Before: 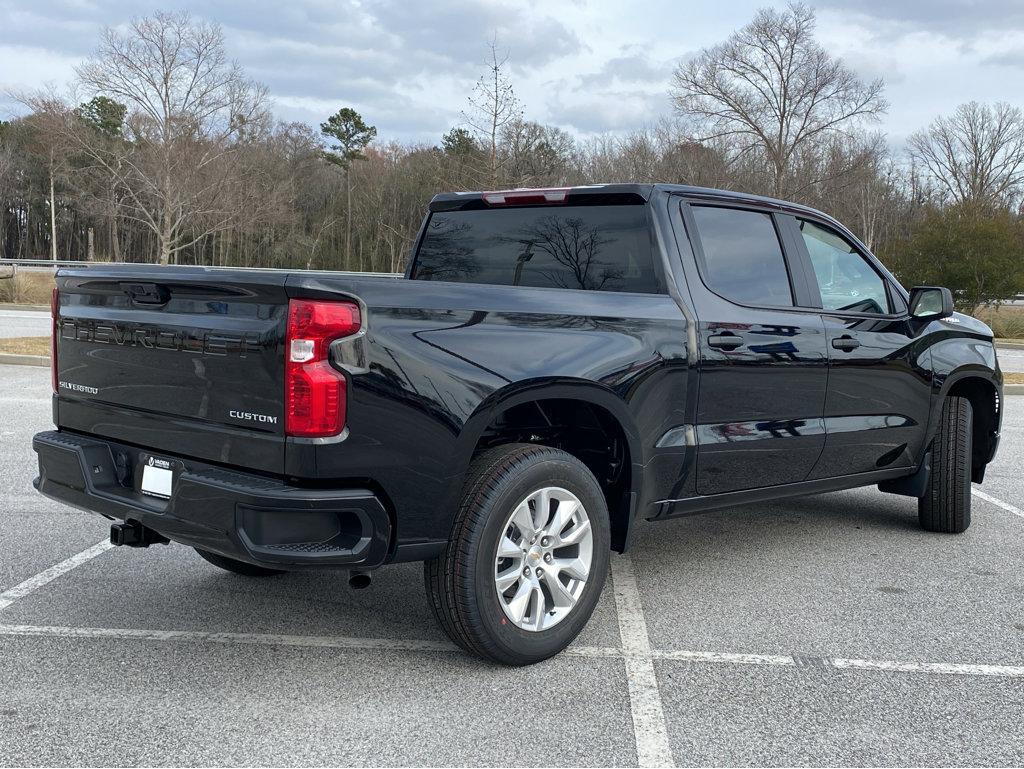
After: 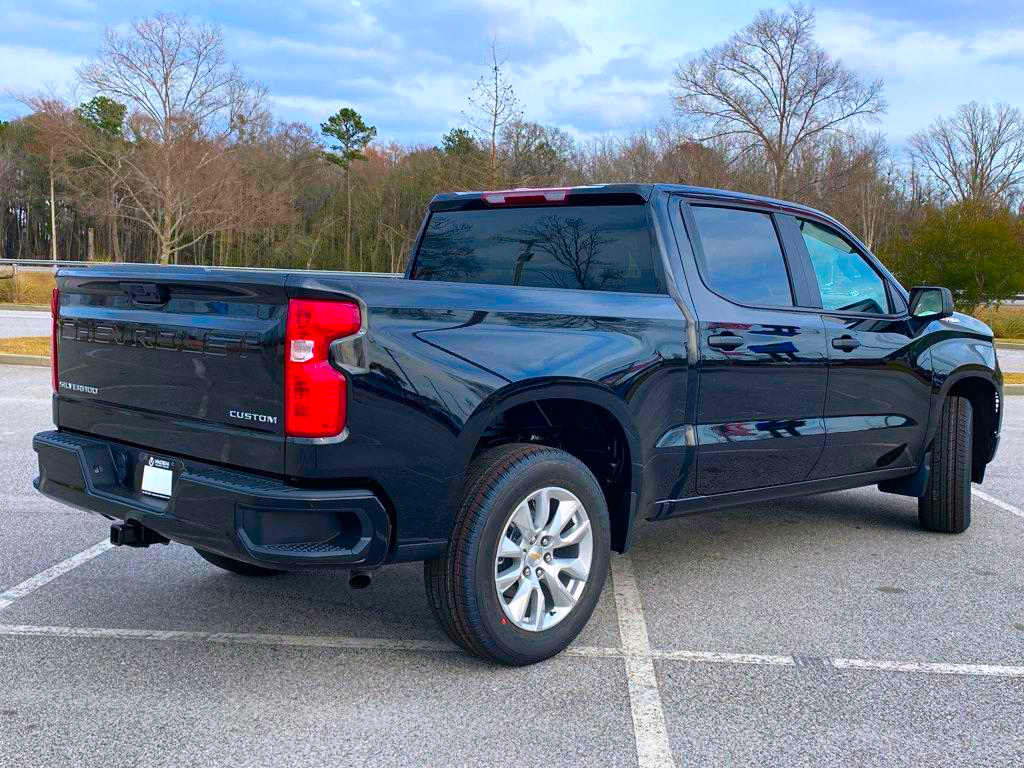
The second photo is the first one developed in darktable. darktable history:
color correction: highlights a* 1.59, highlights b* -1.67, saturation 2.45
